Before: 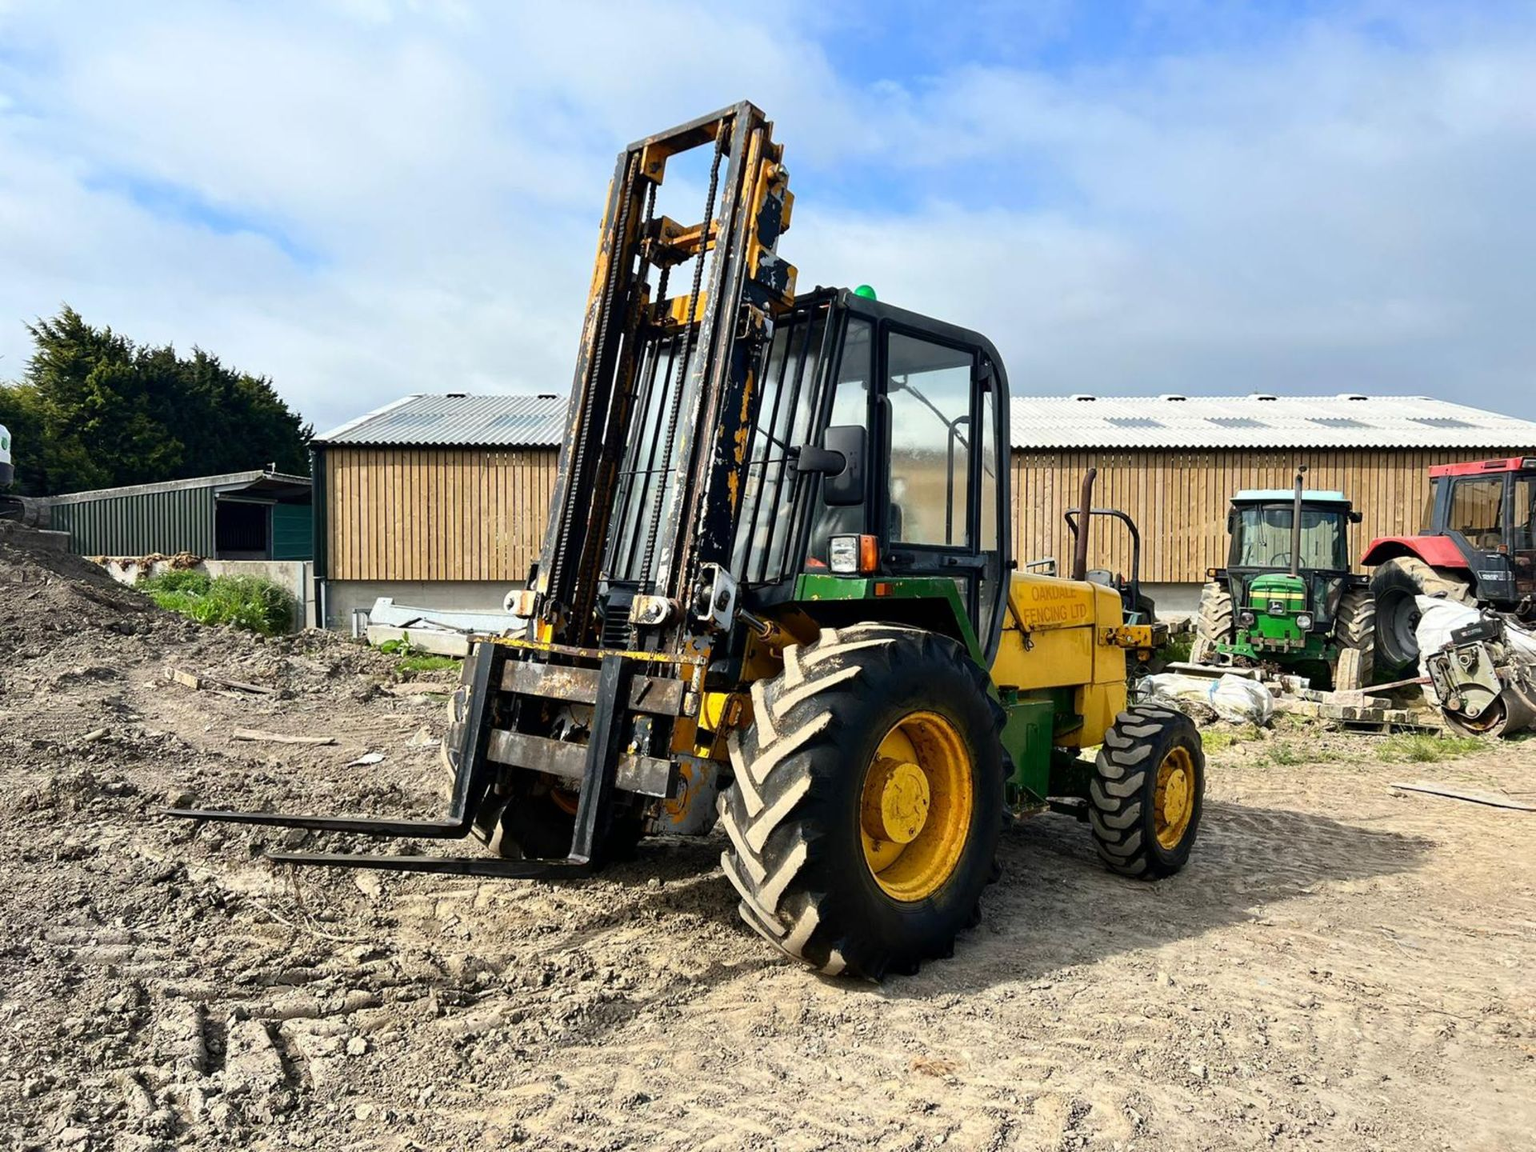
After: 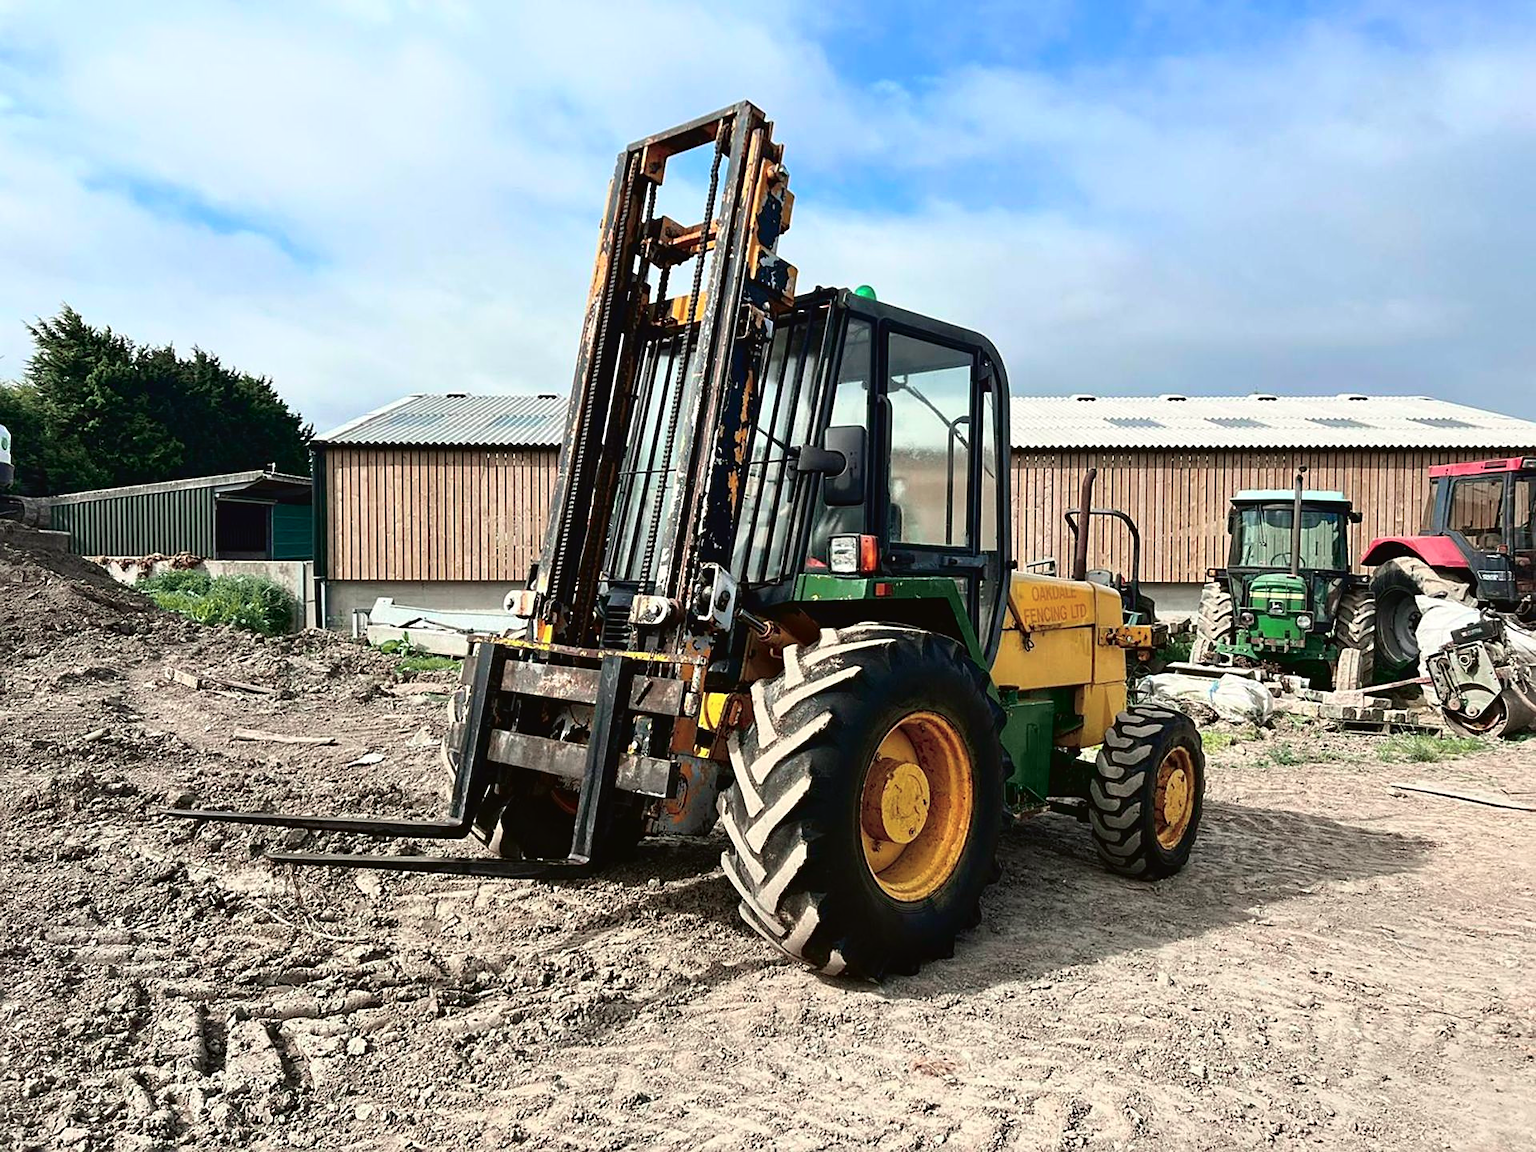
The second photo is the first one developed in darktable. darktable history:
sharpen: on, module defaults
tone curve: curves: ch0 [(0, 0.021) (0.059, 0.053) (0.197, 0.191) (0.32, 0.311) (0.495, 0.505) (0.725, 0.731) (0.89, 0.919) (1, 1)]; ch1 [(0, 0) (0.094, 0.081) (0.285, 0.299) (0.401, 0.424) (0.453, 0.439) (0.495, 0.496) (0.54, 0.55) (0.615, 0.637) (0.657, 0.683) (1, 1)]; ch2 [(0, 0) (0.257, 0.217) (0.43, 0.421) (0.498, 0.507) (0.547, 0.539) (0.595, 0.56) (0.644, 0.599) (1, 1)], color space Lab, independent channels, preserve colors none
